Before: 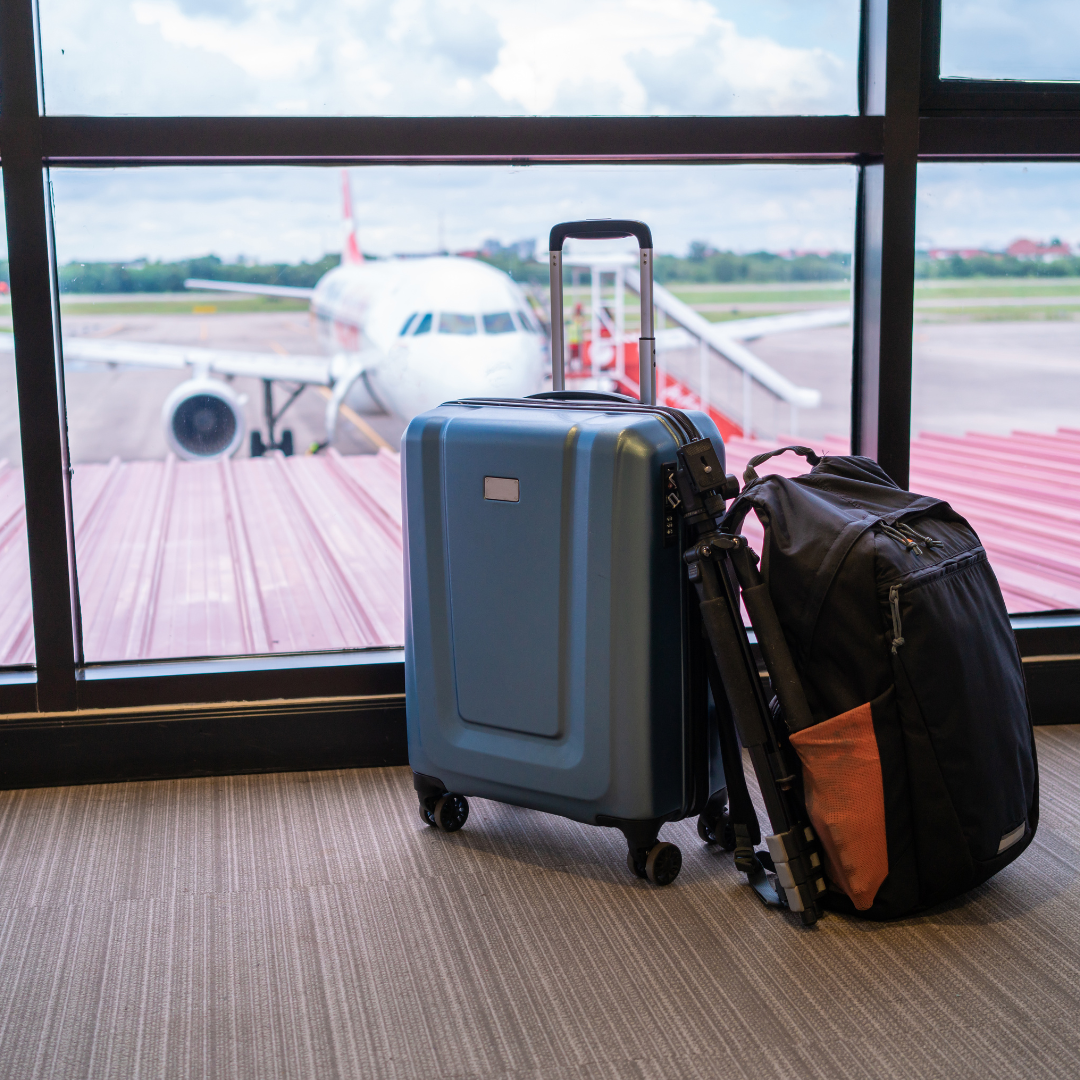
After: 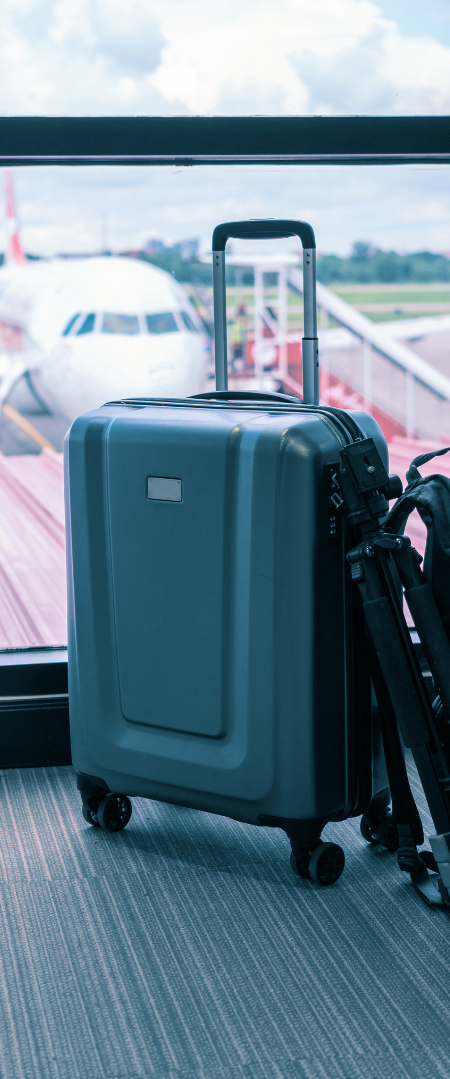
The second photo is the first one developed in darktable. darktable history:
crop: left 31.229%, right 27.105%
split-toning: shadows › hue 212.4°, balance -70
